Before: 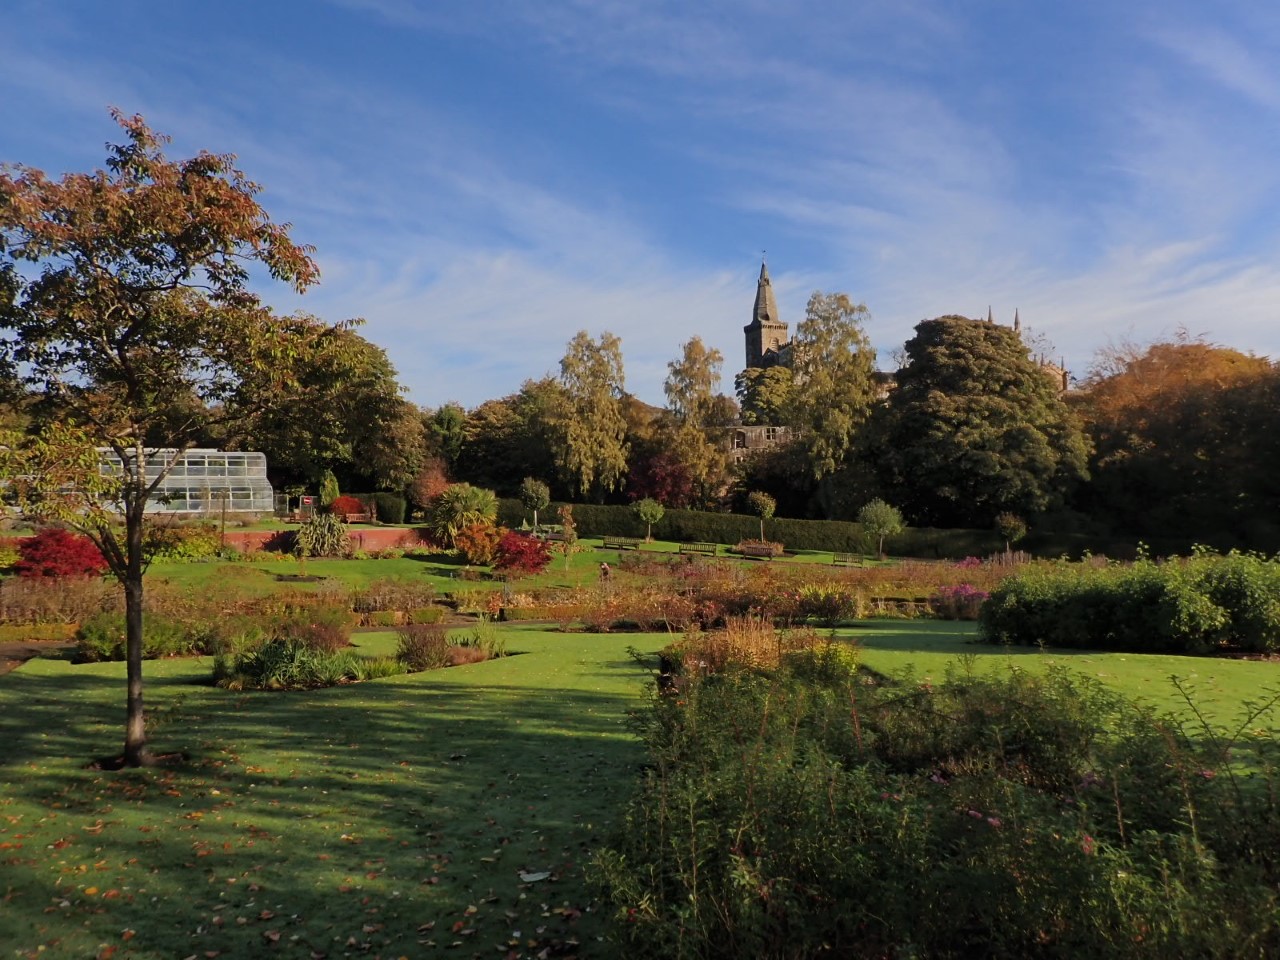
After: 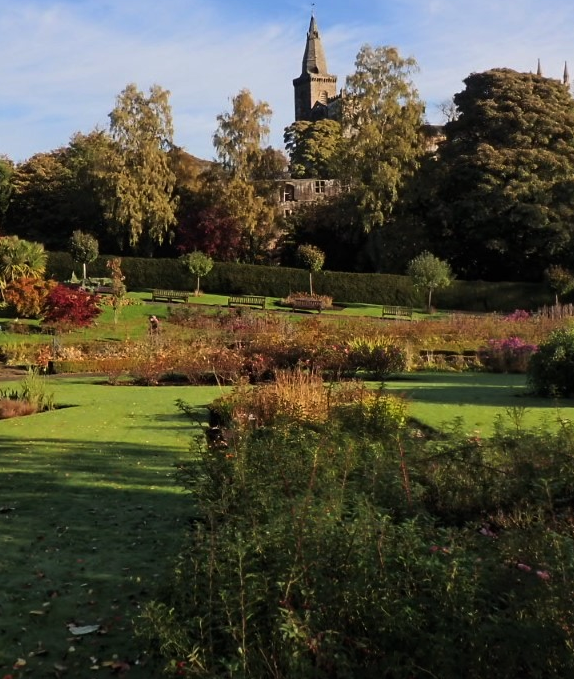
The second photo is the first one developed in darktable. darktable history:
crop: left 35.301%, top 25.796%, right 19.809%, bottom 3.428%
tone equalizer: -8 EV -0.383 EV, -7 EV -0.424 EV, -6 EV -0.363 EV, -5 EV -0.257 EV, -3 EV 0.234 EV, -2 EV 0.35 EV, -1 EV 0.376 EV, +0 EV 0.389 EV, edges refinement/feathering 500, mask exposure compensation -1.57 EV, preserve details no
